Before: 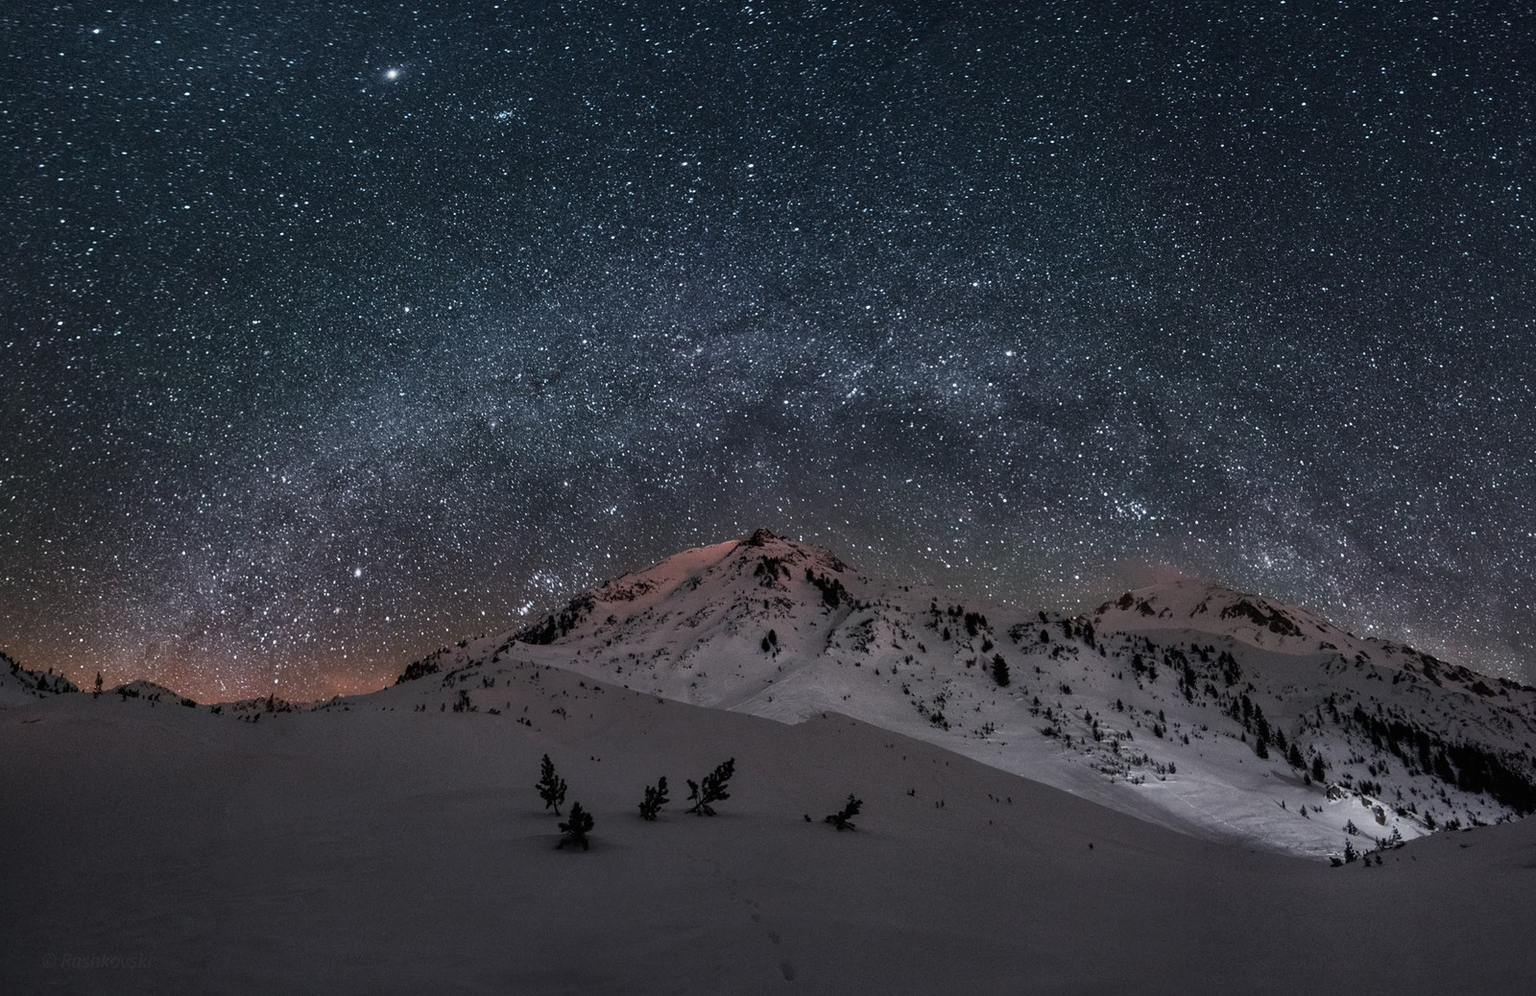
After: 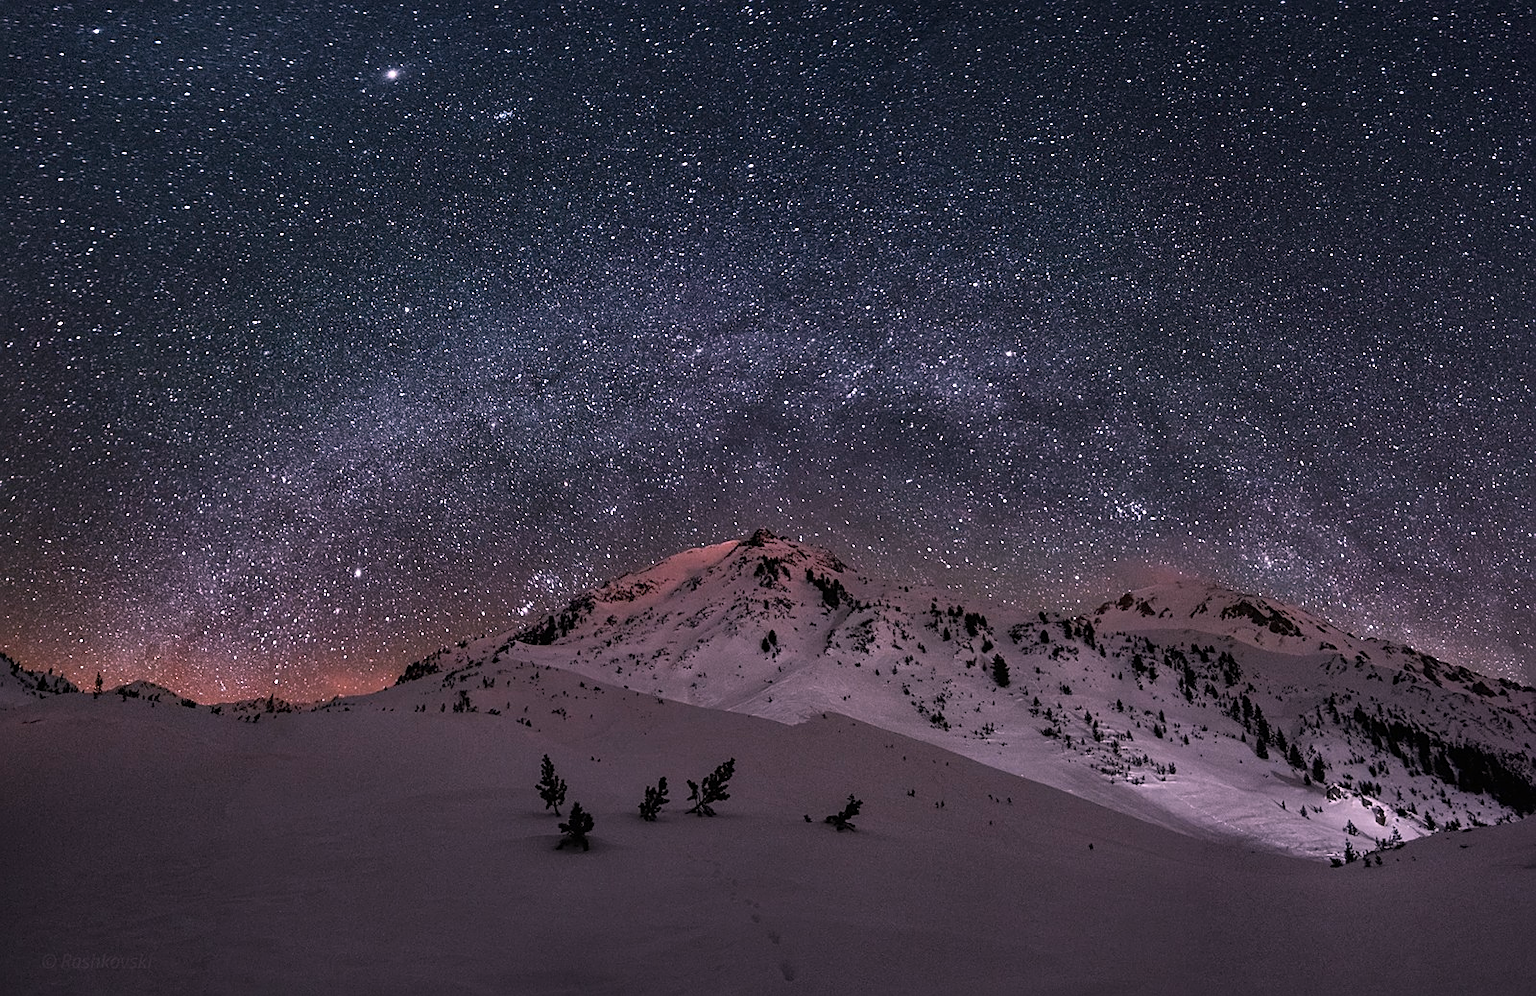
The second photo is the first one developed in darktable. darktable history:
white balance: red 1.188, blue 1.11
sharpen: on, module defaults
